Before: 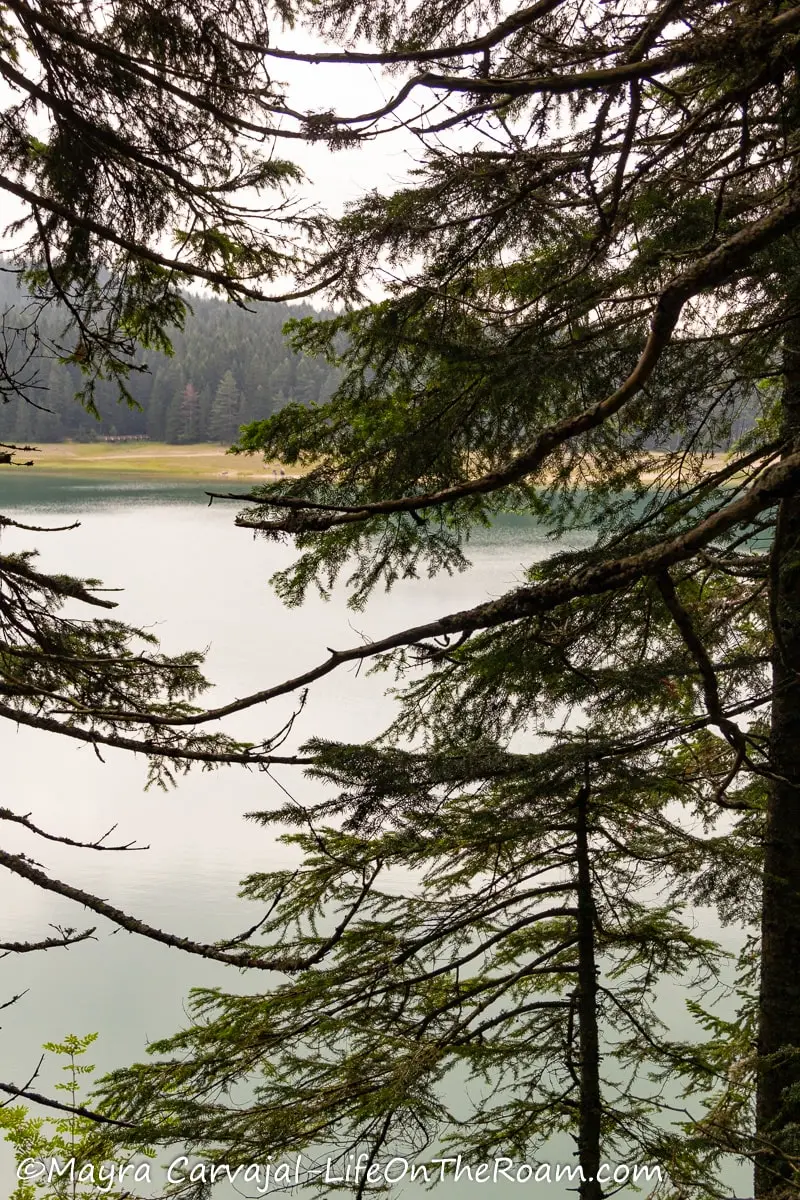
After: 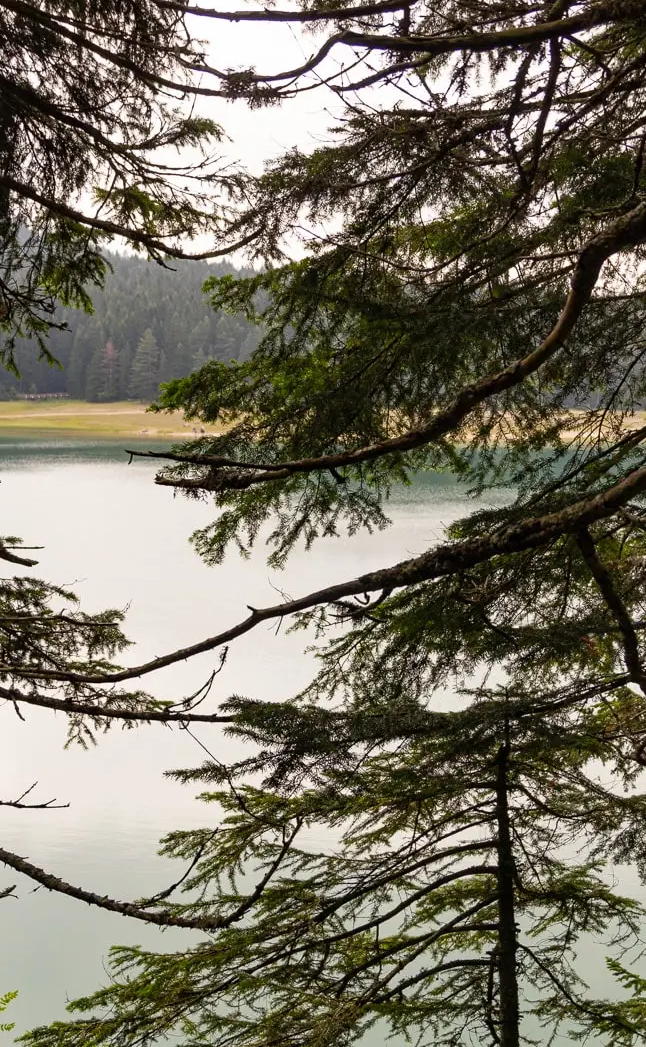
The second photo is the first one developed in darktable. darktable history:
crop: left 10.008%, top 3.576%, right 9.182%, bottom 9.135%
